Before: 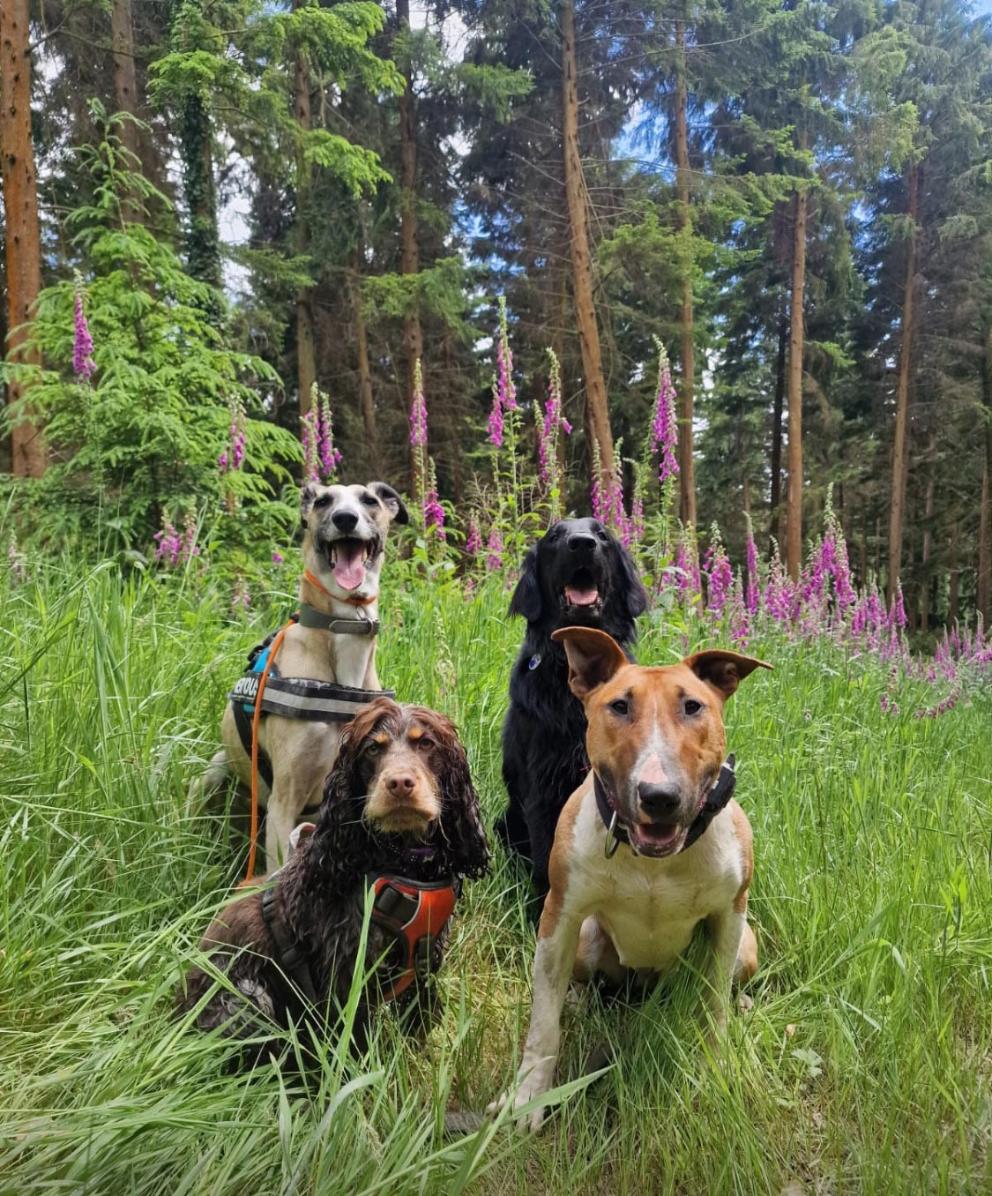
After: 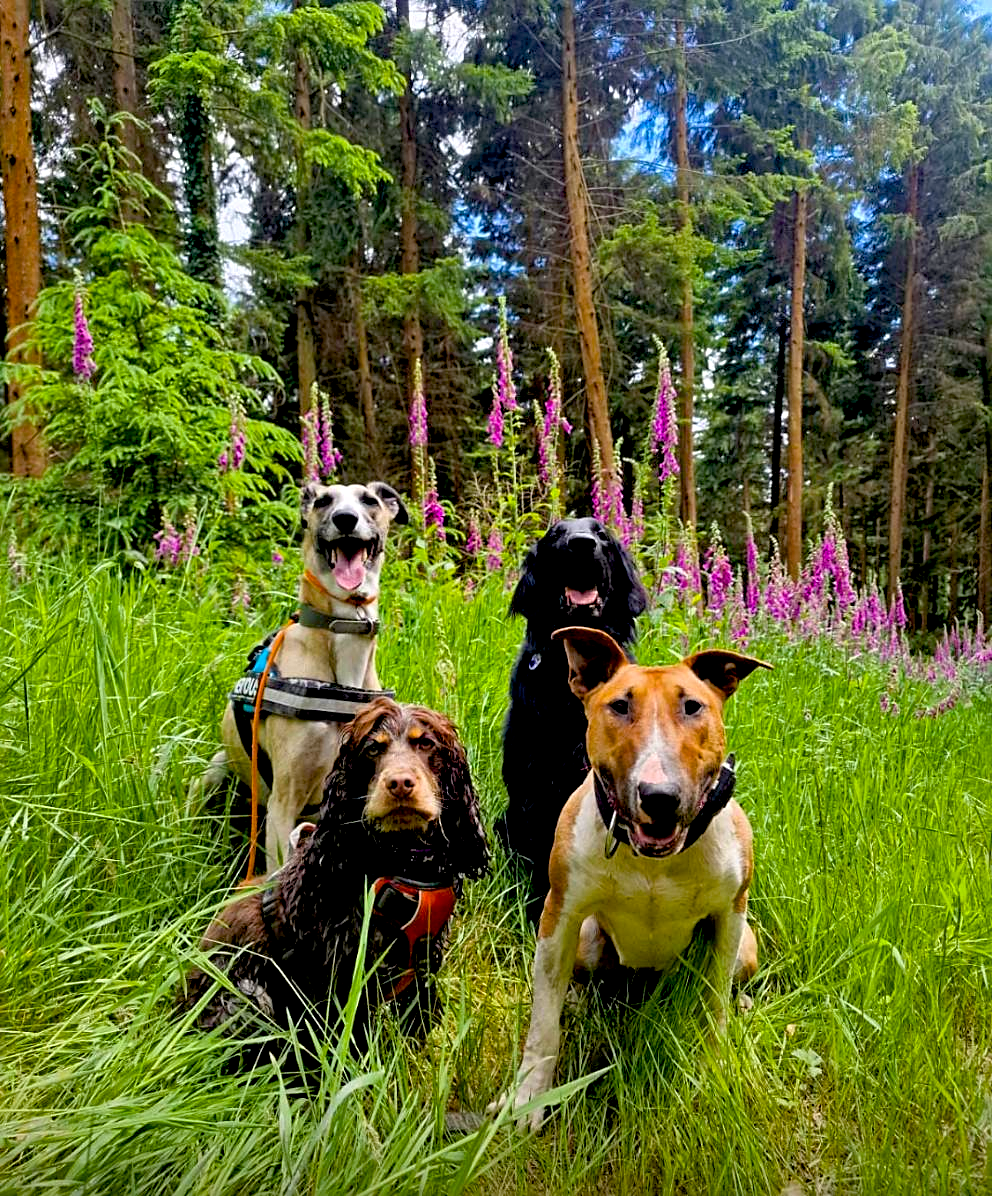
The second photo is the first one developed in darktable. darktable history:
exposure: black level correction 0.025, exposure 0.182 EV, compensate highlight preservation false
color balance rgb: perceptual saturation grading › global saturation 30%, global vibrance 20%
sharpen: on, module defaults
